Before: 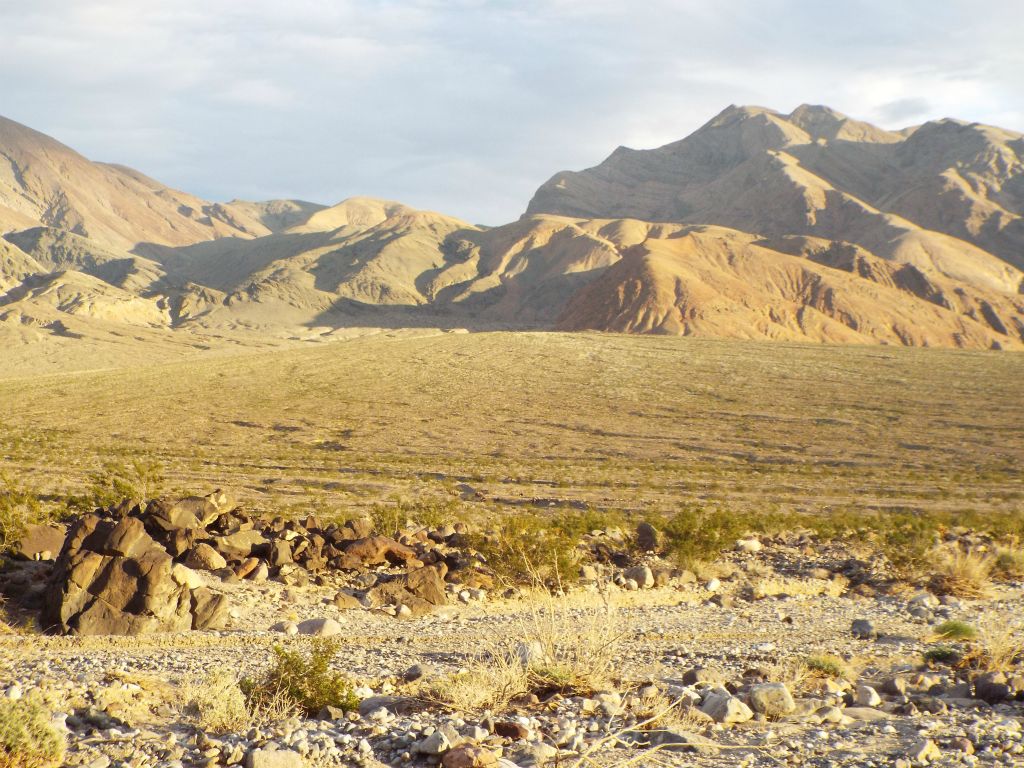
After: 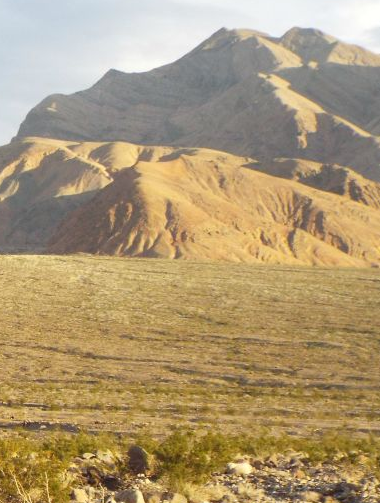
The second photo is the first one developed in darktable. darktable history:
crop and rotate: left 49.763%, top 10.125%, right 13.064%, bottom 24.287%
